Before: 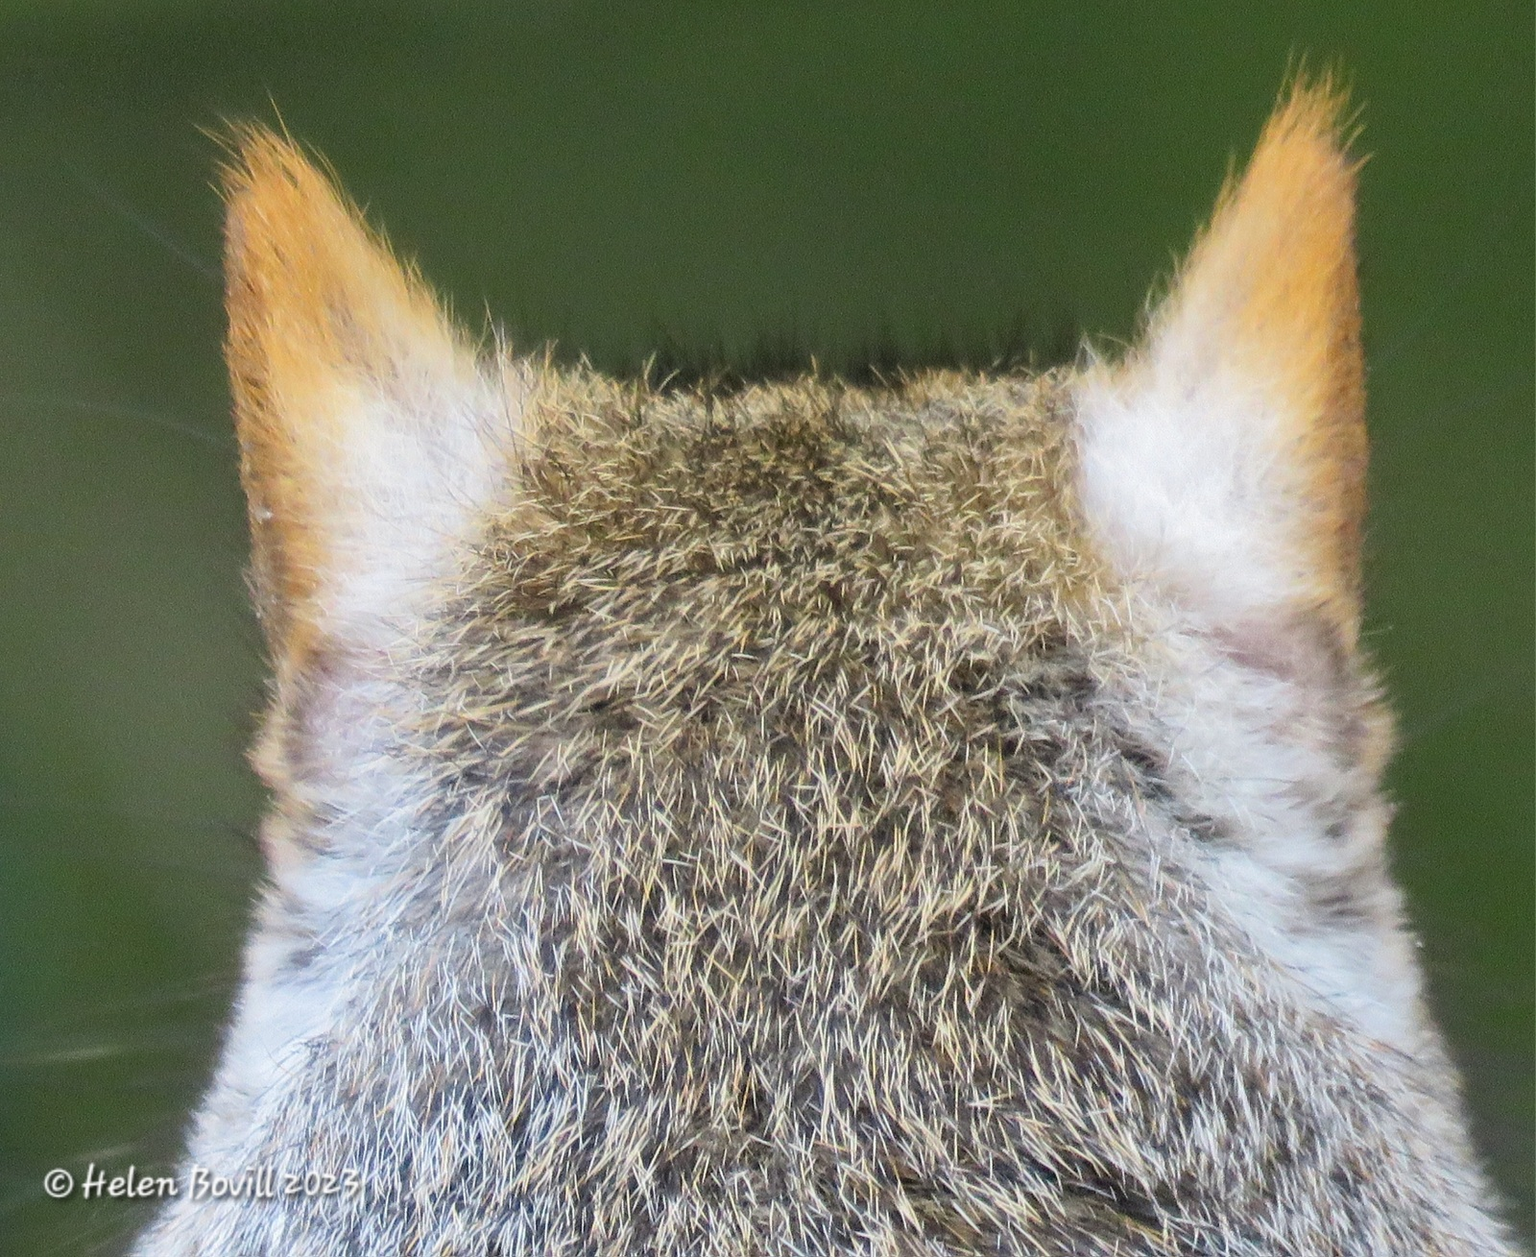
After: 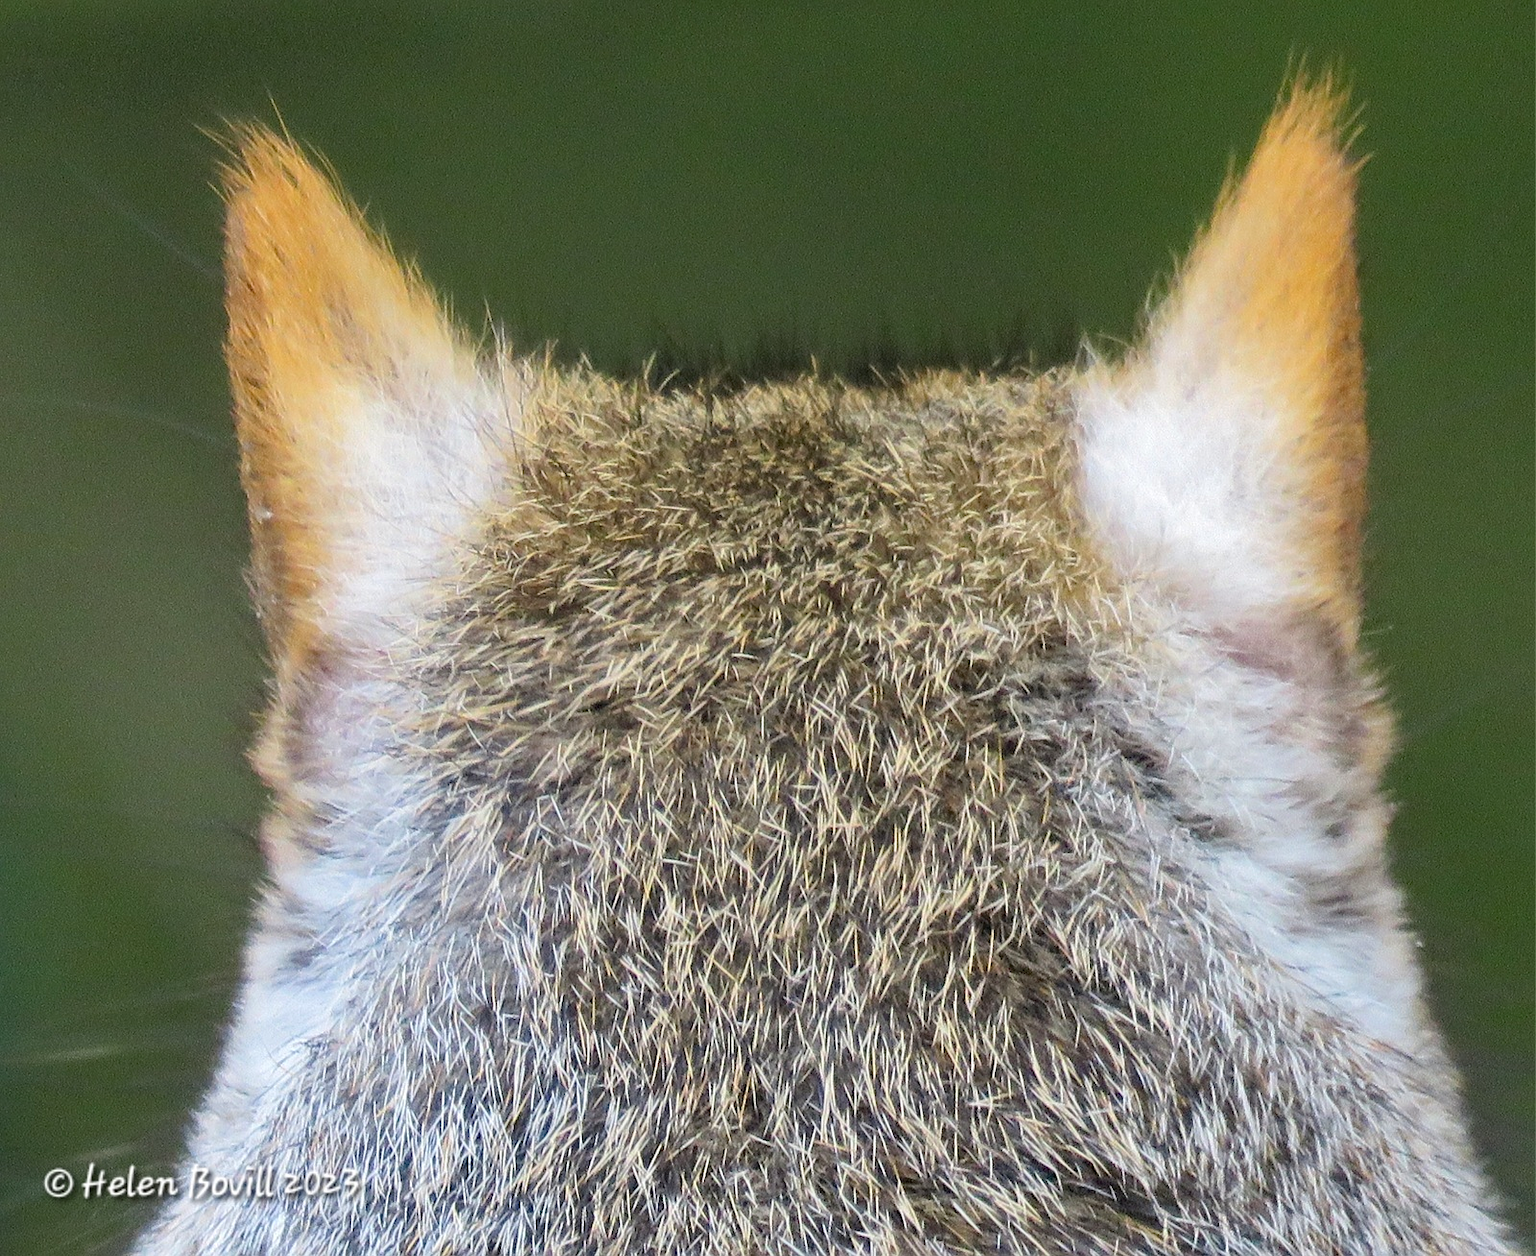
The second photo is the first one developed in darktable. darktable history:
sharpen: amount 0.2
haze removal: compatibility mode true, adaptive false
